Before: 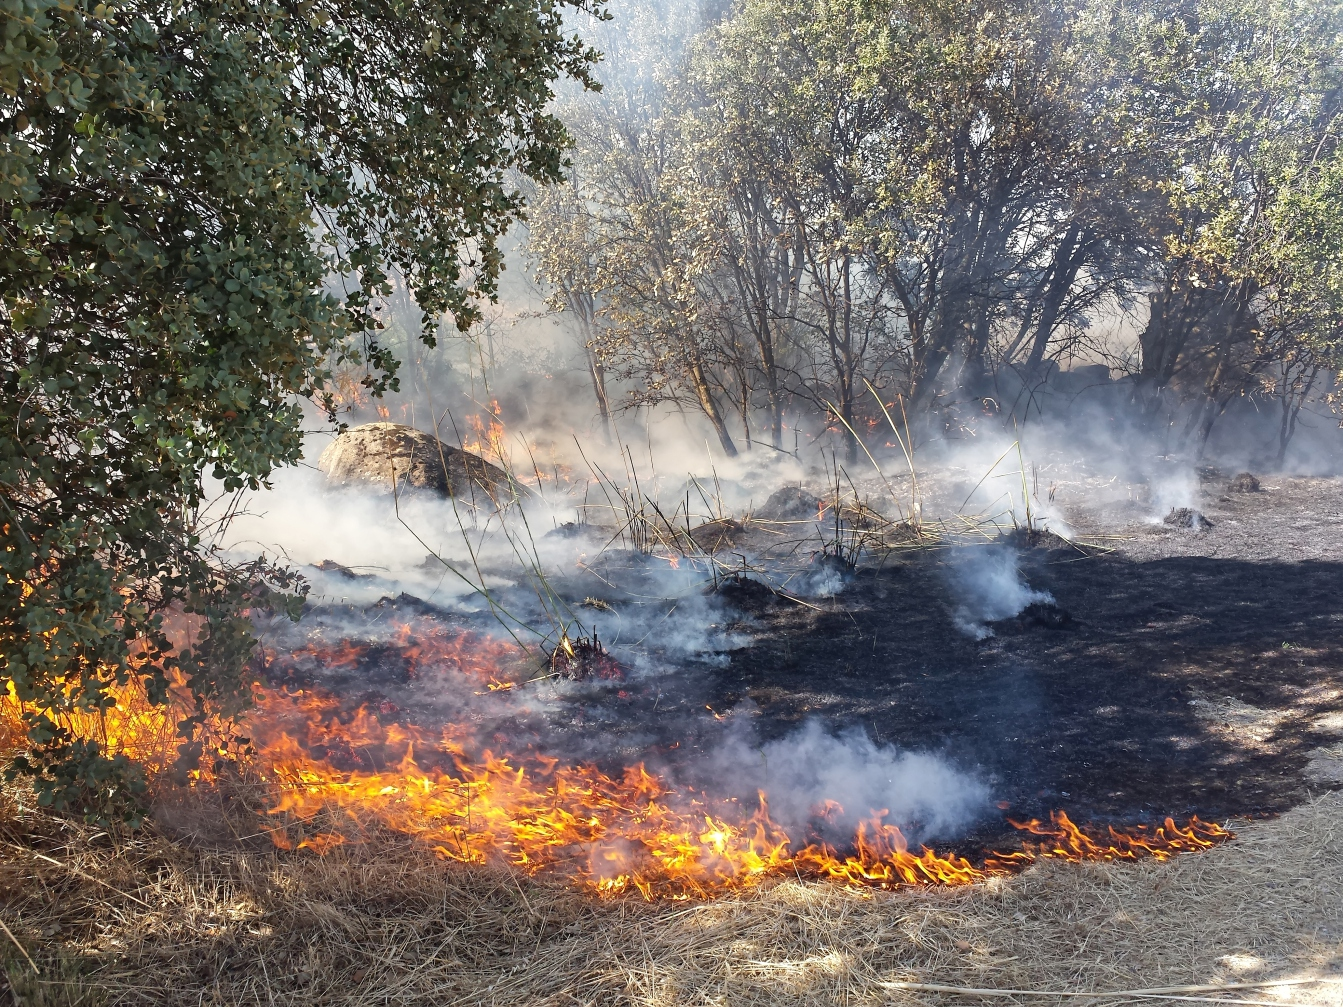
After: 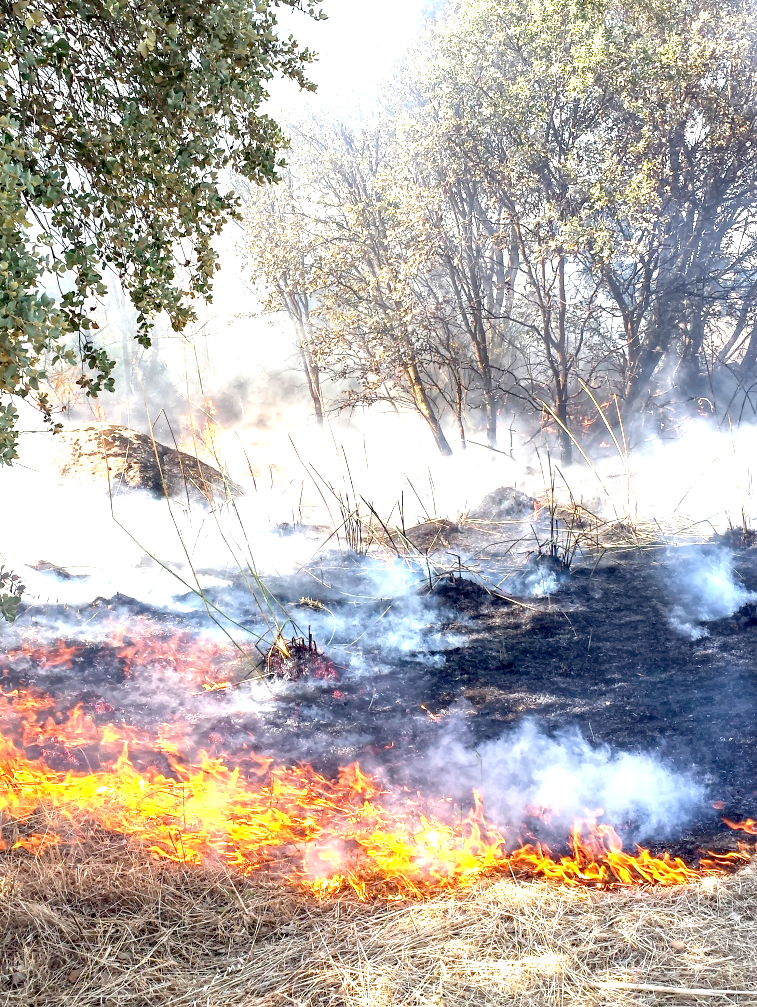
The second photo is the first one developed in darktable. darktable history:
exposure: black level correction 0.009, exposure 1.421 EV, compensate highlight preservation false
crop: left 21.253%, right 22.374%
contrast equalizer: y [[0.5, 0.488, 0.462, 0.461, 0.491, 0.5], [0.5 ×6], [0.5 ×6], [0 ×6], [0 ×6]], mix 0.583
local contrast: on, module defaults
